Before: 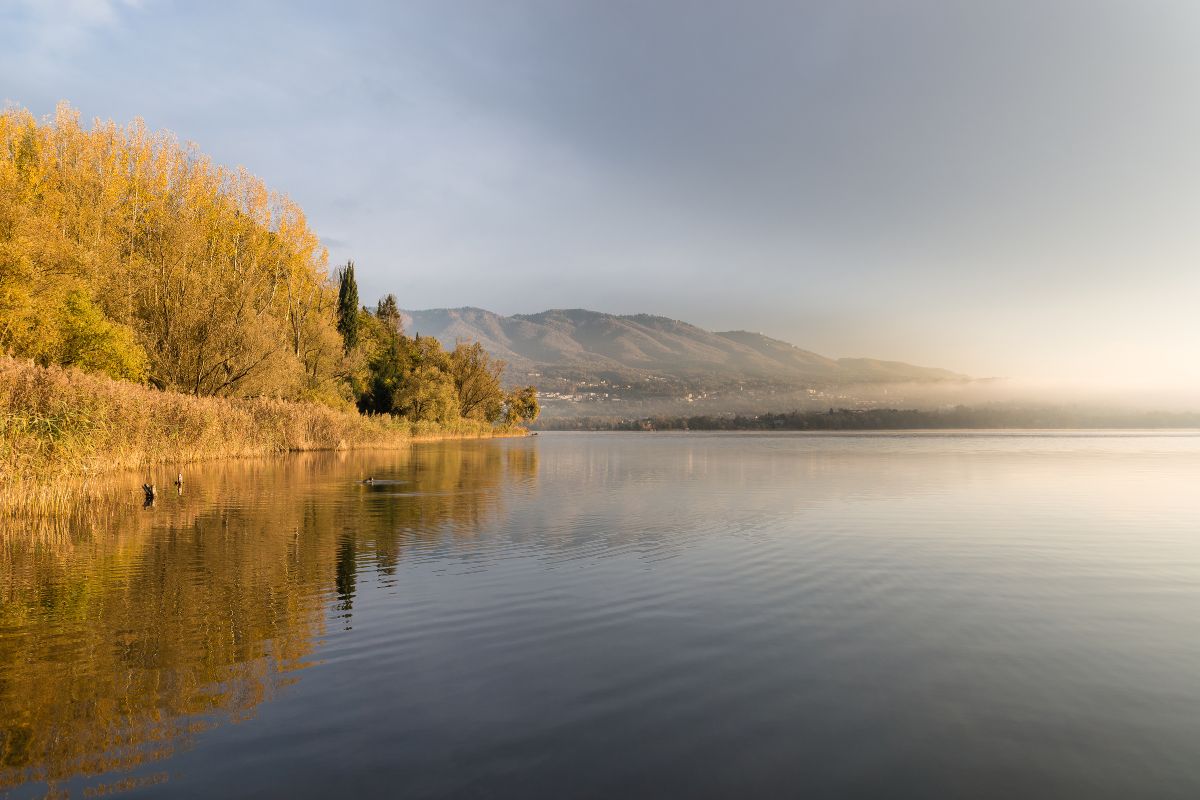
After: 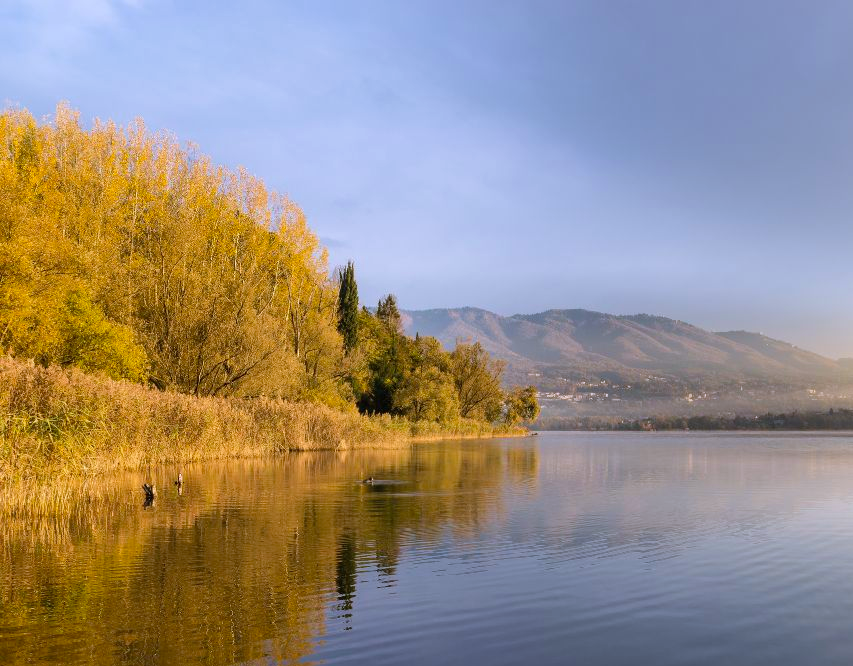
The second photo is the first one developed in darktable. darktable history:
crop: right 28.885%, bottom 16.626%
color balance: output saturation 110%
white balance: red 0.967, blue 1.119, emerald 0.756
velvia: on, module defaults
